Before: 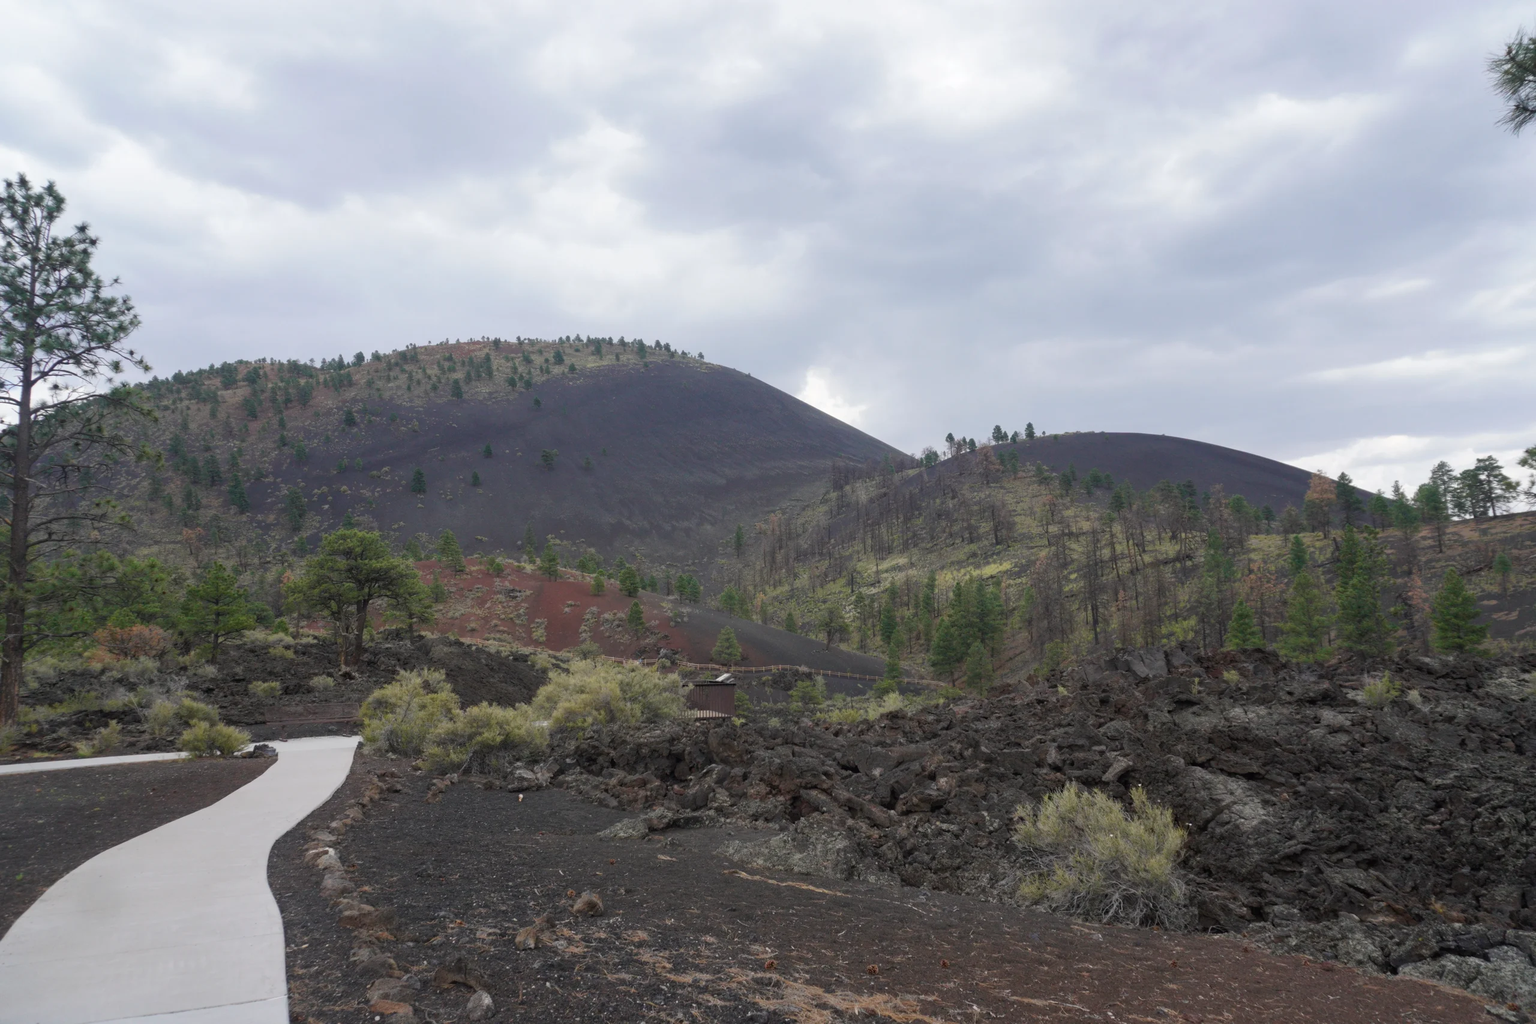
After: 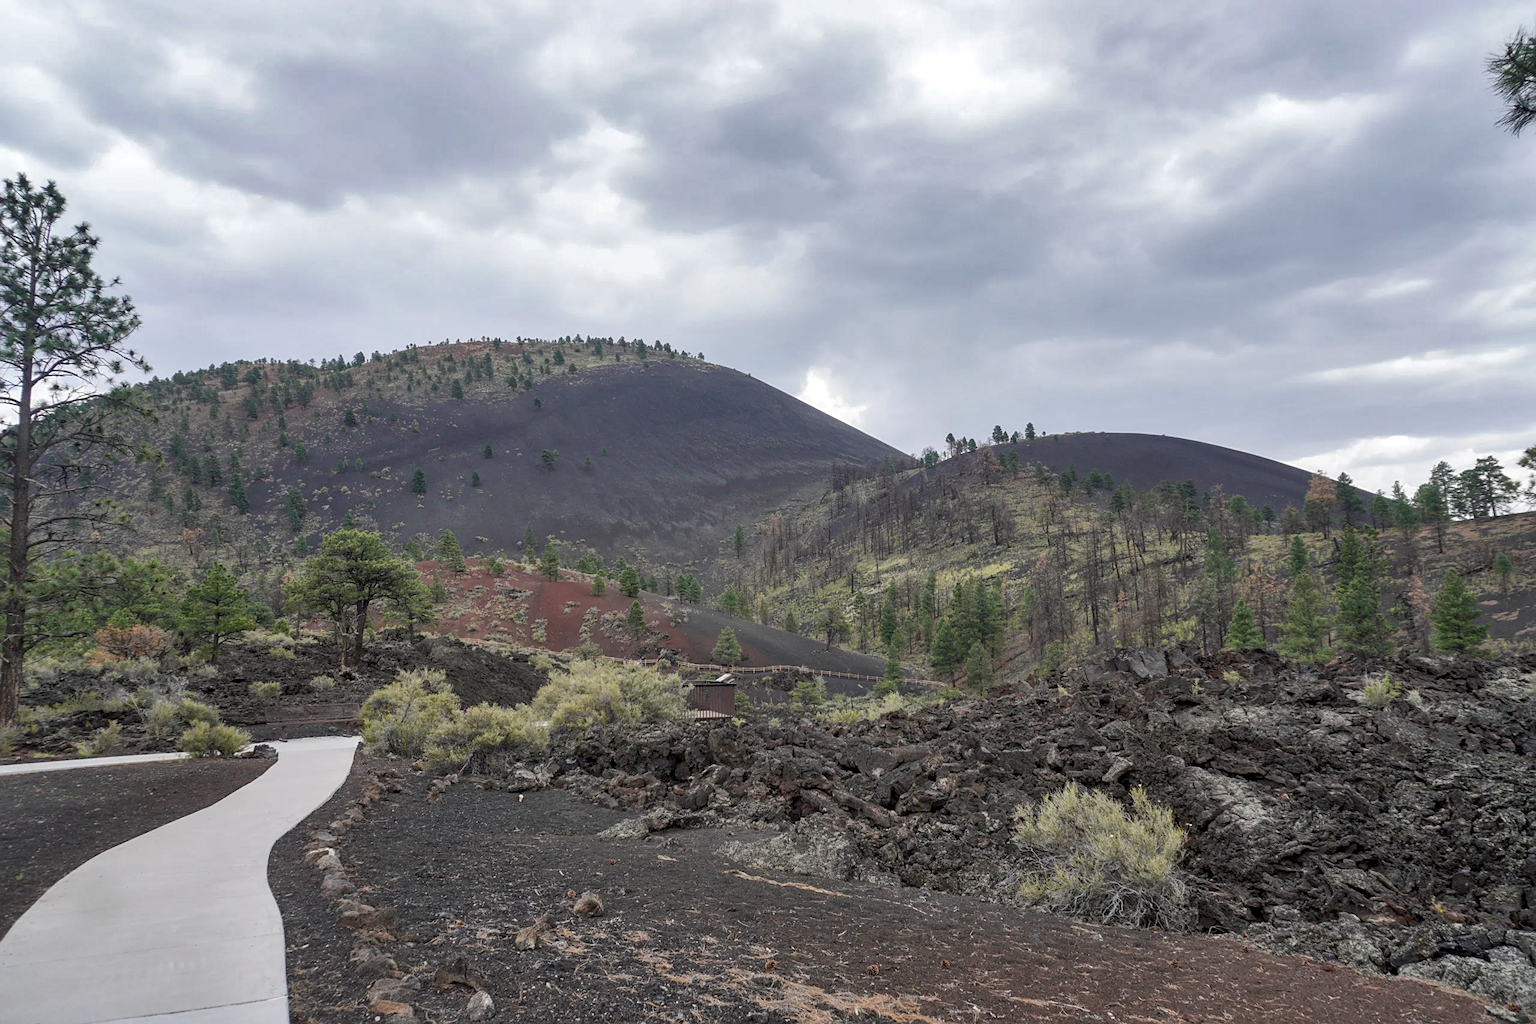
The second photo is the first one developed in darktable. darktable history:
sharpen: on, module defaults
shadows and highlights: white point adjustment 1.08, soften with gaussian
local contrast: detail 130%
